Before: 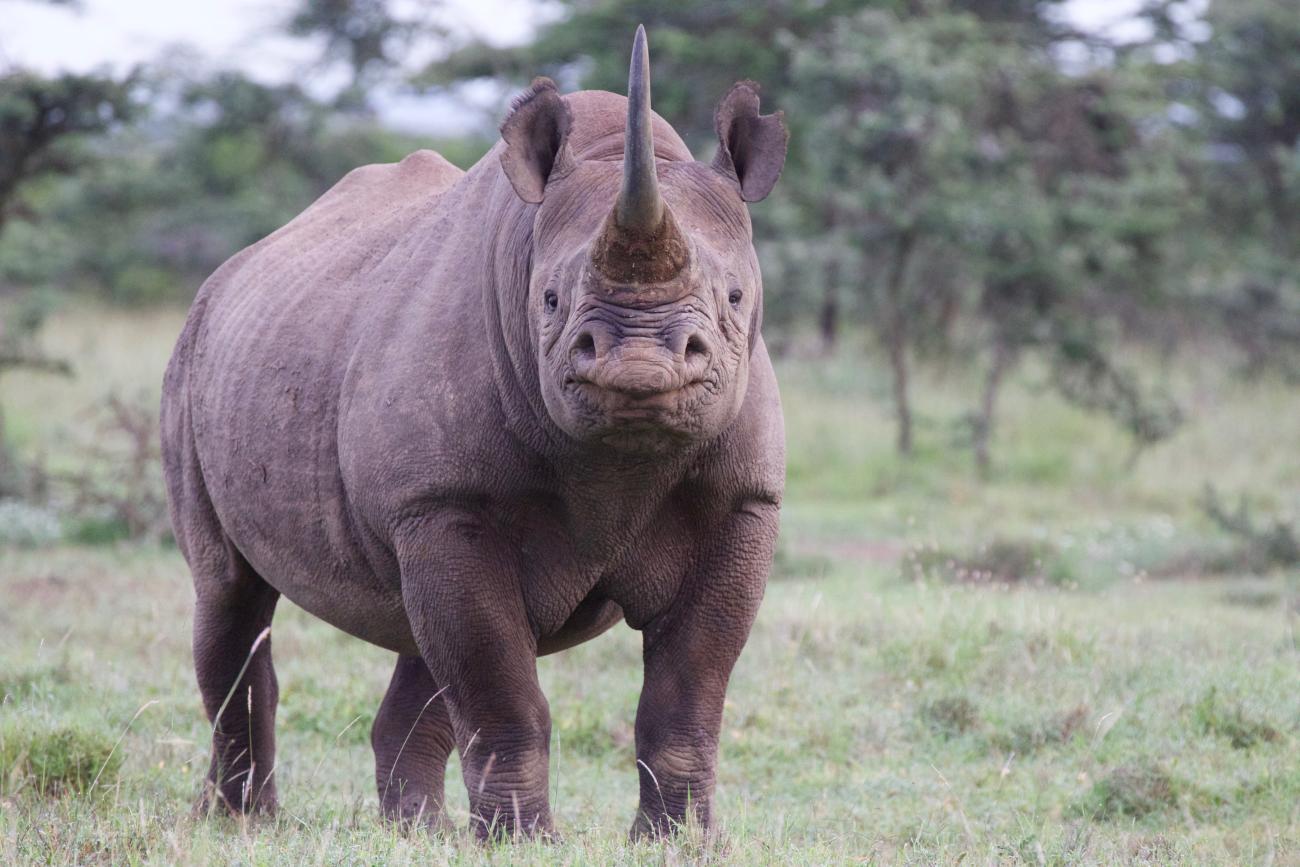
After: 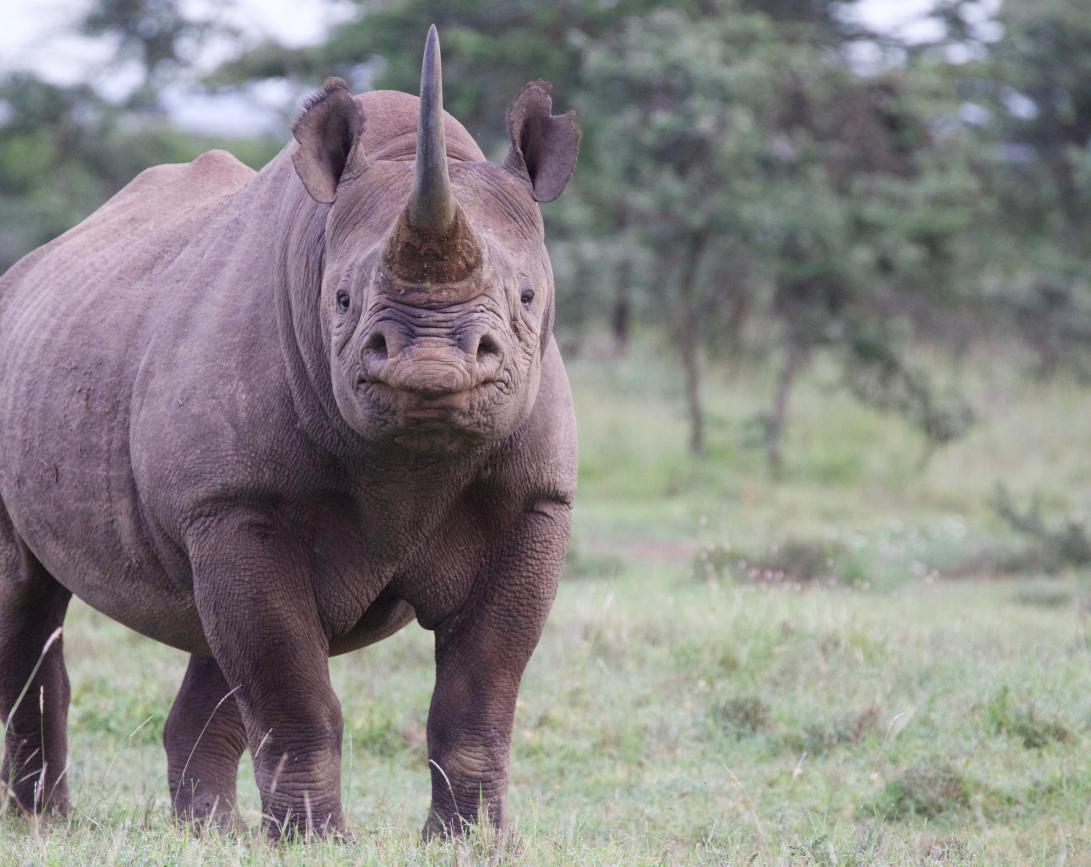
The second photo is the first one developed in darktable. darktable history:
crop: left 16.016%
